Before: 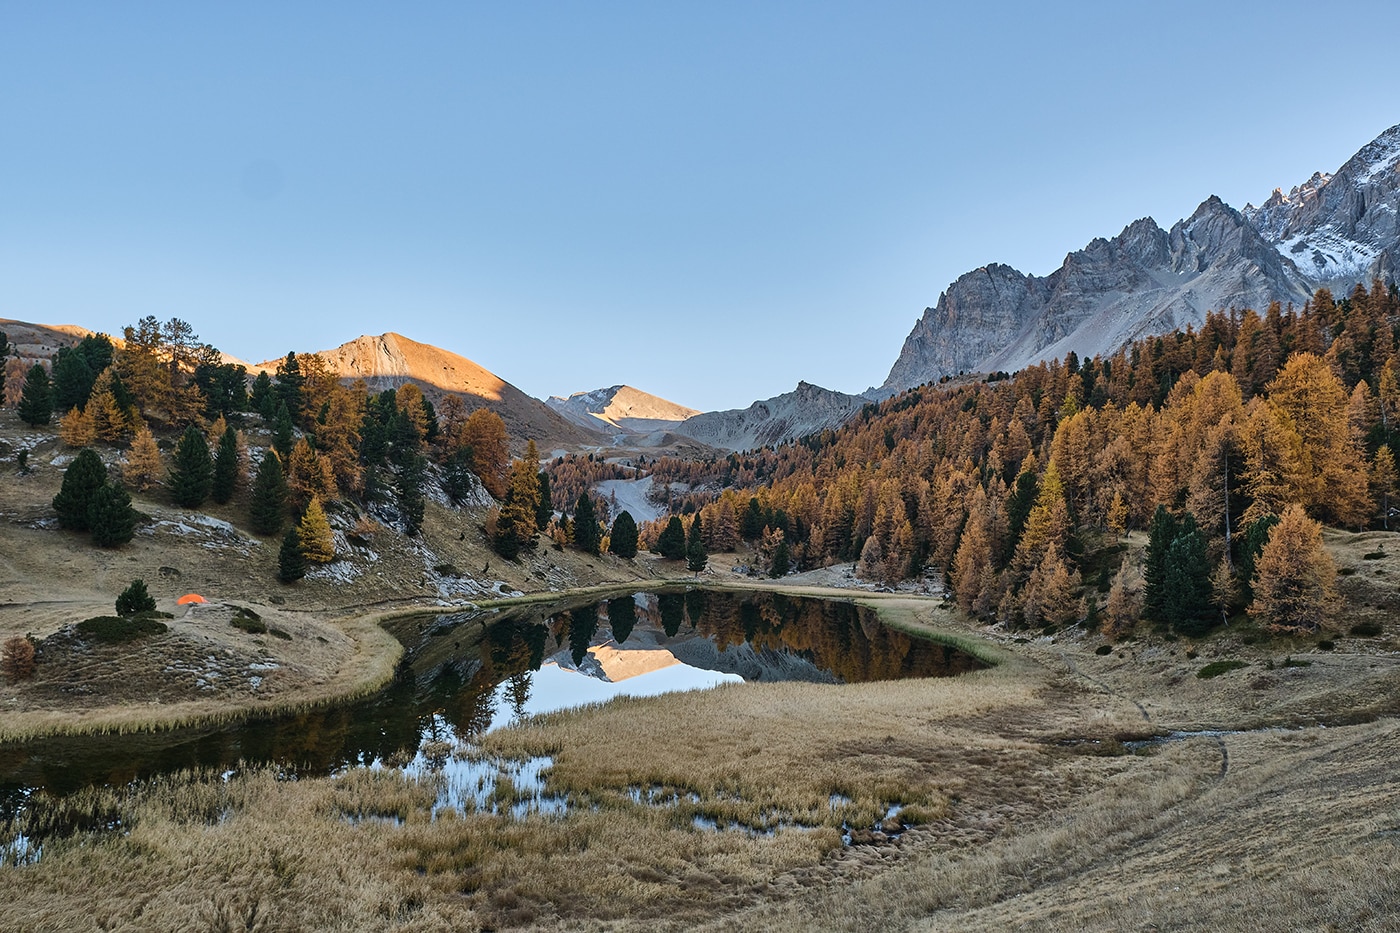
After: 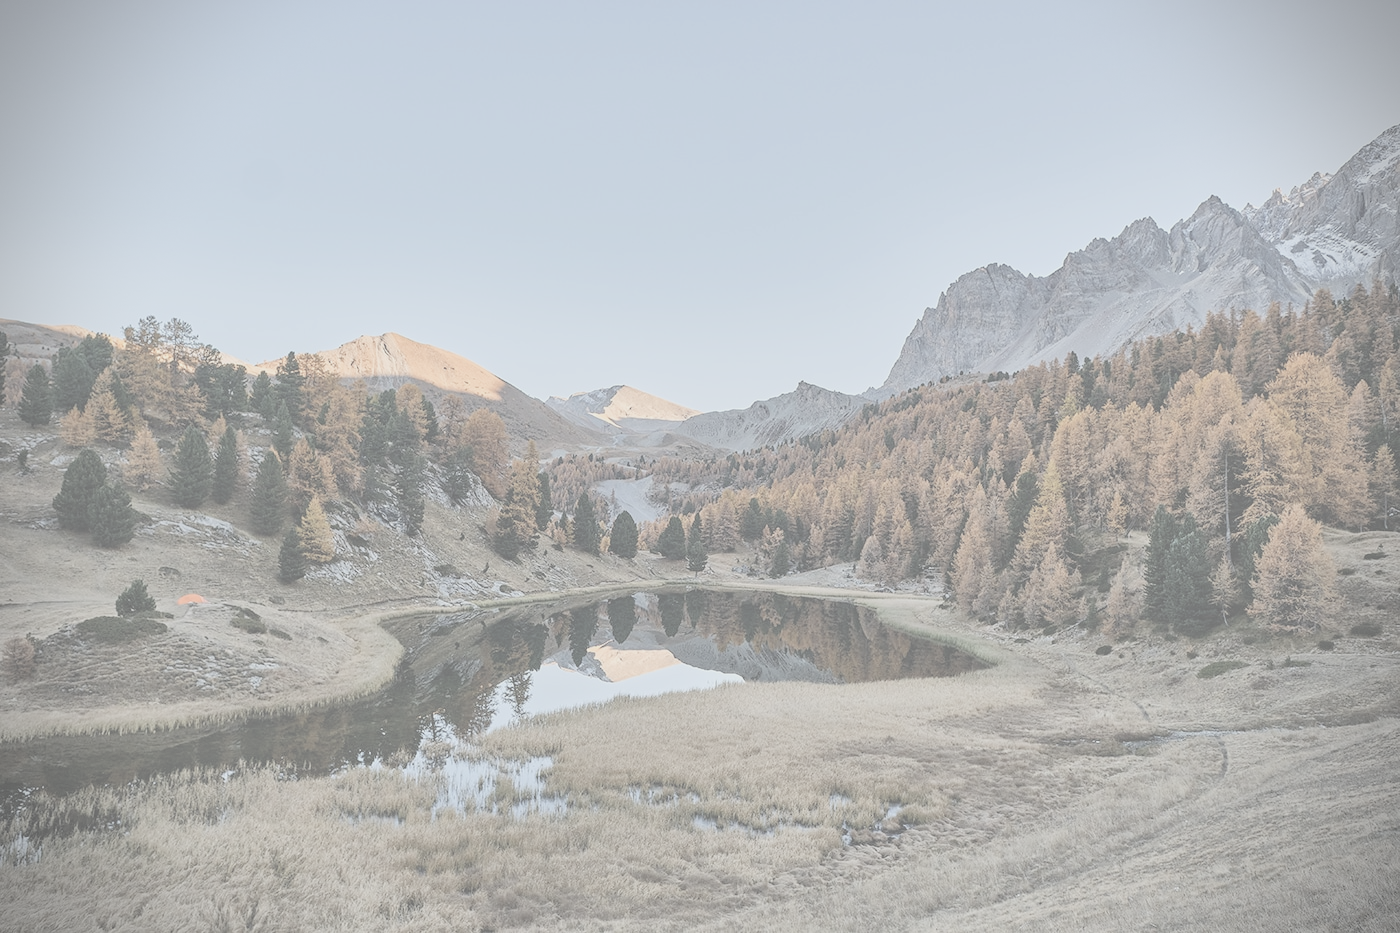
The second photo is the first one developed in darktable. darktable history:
contrast brightness saturation: contrast -0.319, brightness 0.743, saturation -0.776
velvia: on, module defaults
vignetting: dithering 8-bit output
